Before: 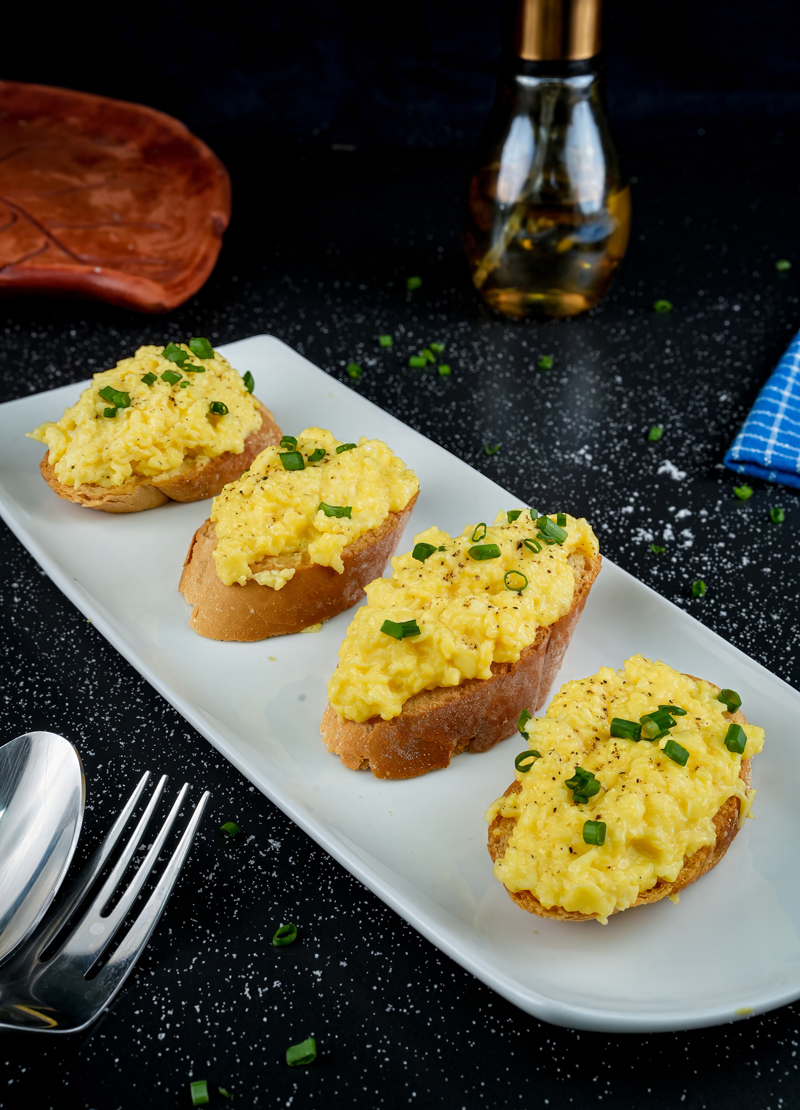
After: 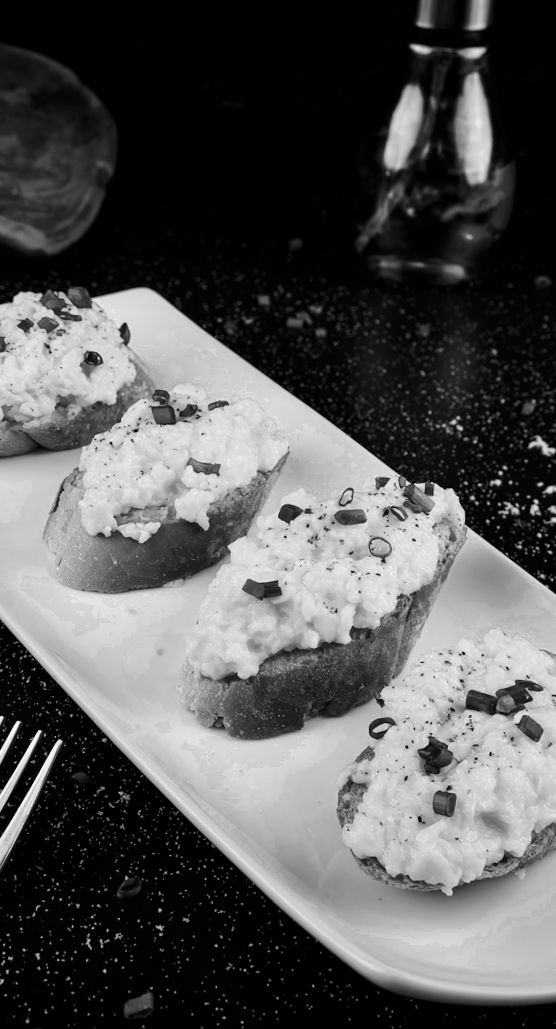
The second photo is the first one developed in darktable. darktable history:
color correction: highlights a* -0.182, highlights b* -0.124
contrast brightness saturation: contrast 0.21, brightness -0.11, saturation 0.21
color zones: curves: ch0 [(0.25, 0.5) (0.423, 0.5) (0.443, 0.5) (0.521, 0.756) (0.568, 0.5) (0.576, 0.5) (0.75, 0.5)]; ch1 [(0.25, 0.5) (0.423, 0.5) (0.443, 0.5) (0.539, 0.873) (0.624, 0.565) (0.631, 0.5) (0.75, 0.5)]
crop and rotate: angle -3.27°, left 14.277%, top 0.028%, right 10.766%, bottom 0.028%
monochrome: a 32, b 64, size 2.3
